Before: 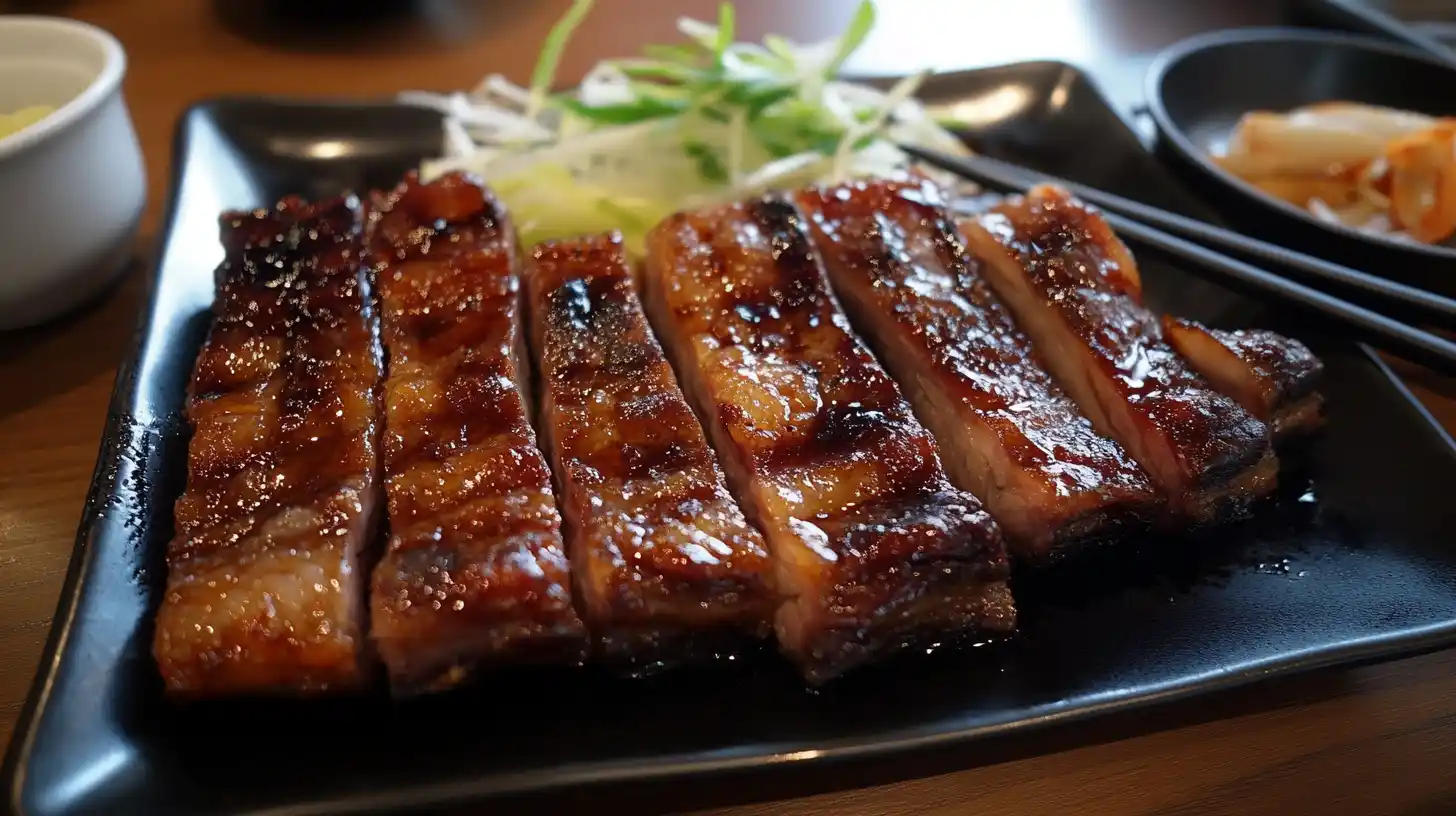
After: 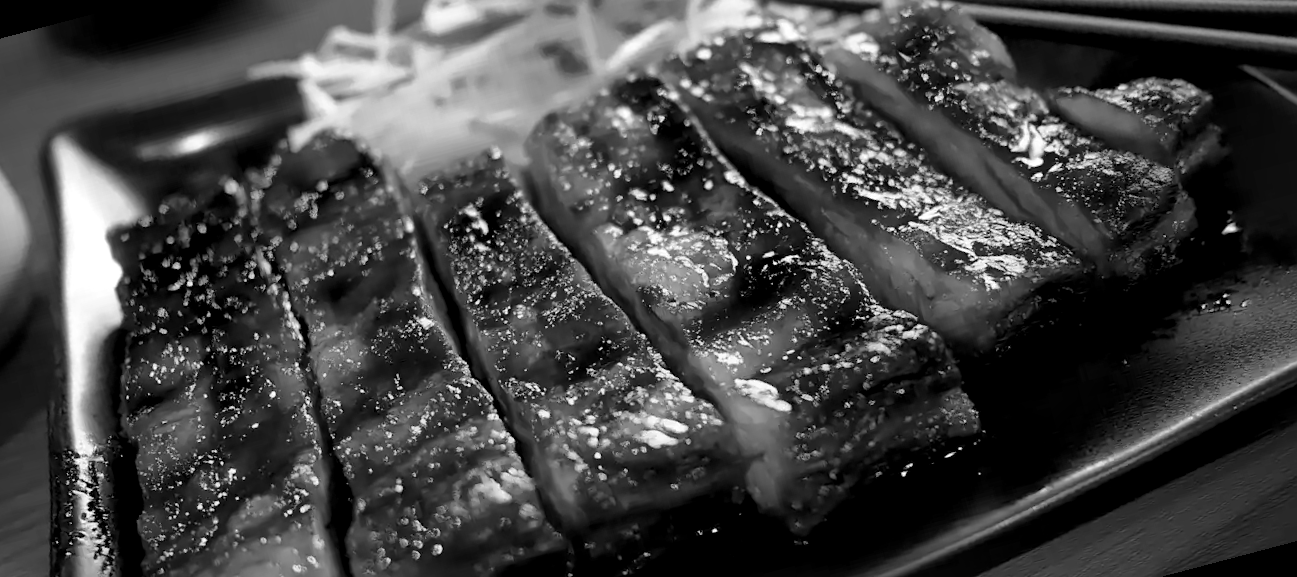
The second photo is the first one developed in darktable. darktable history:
rotate and perspective: rotation -14.8°, crop left 0.1, crop right 0.903, crop top 0.25, crop bottom 0.748
monochrome: on, module defaults
local contrast: mode bilateral grid, contrast 20, coarseness 50, detail 171%, midtone range 0.2
